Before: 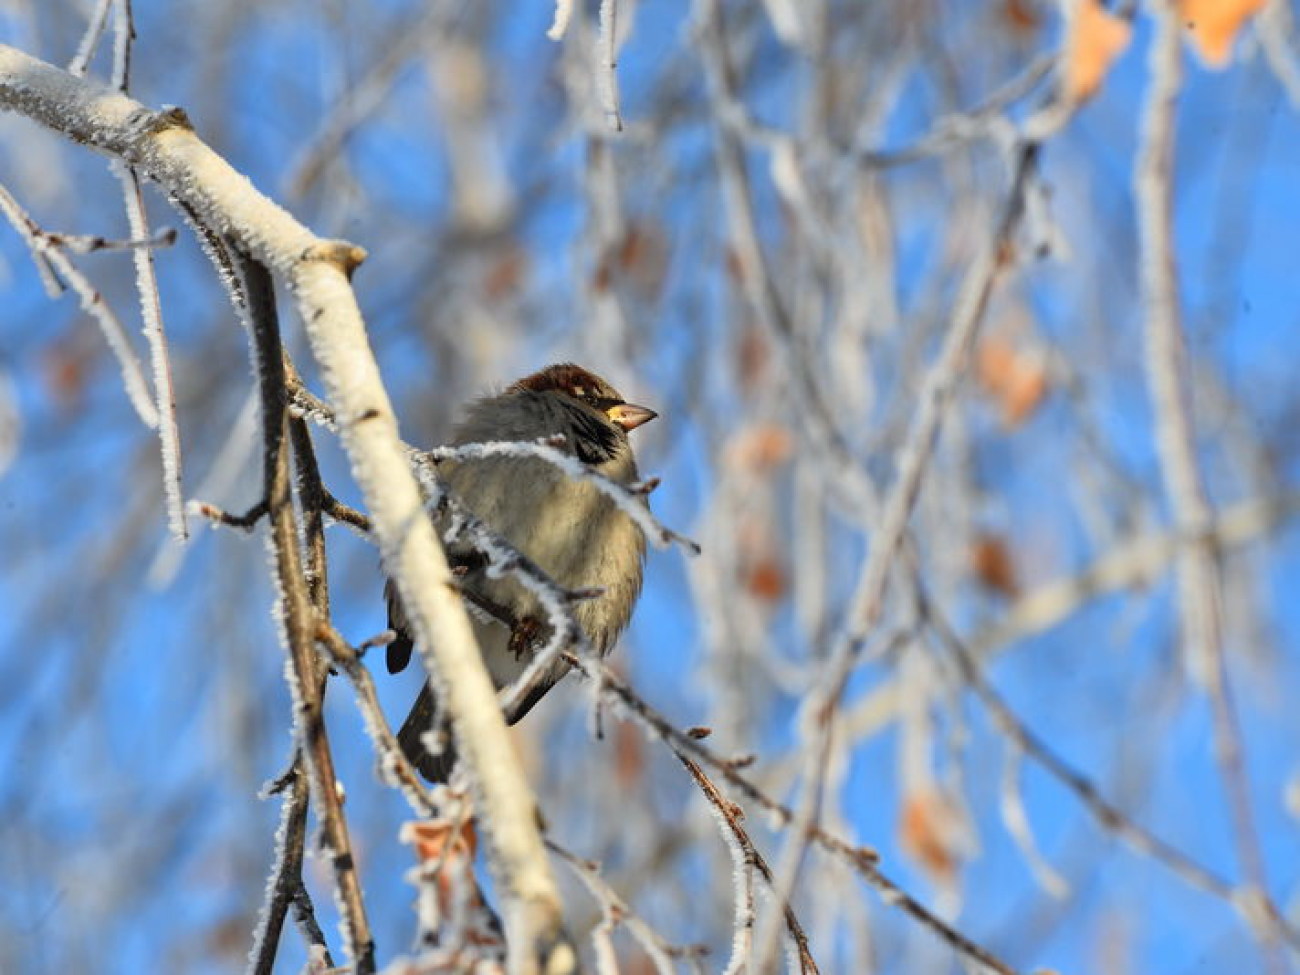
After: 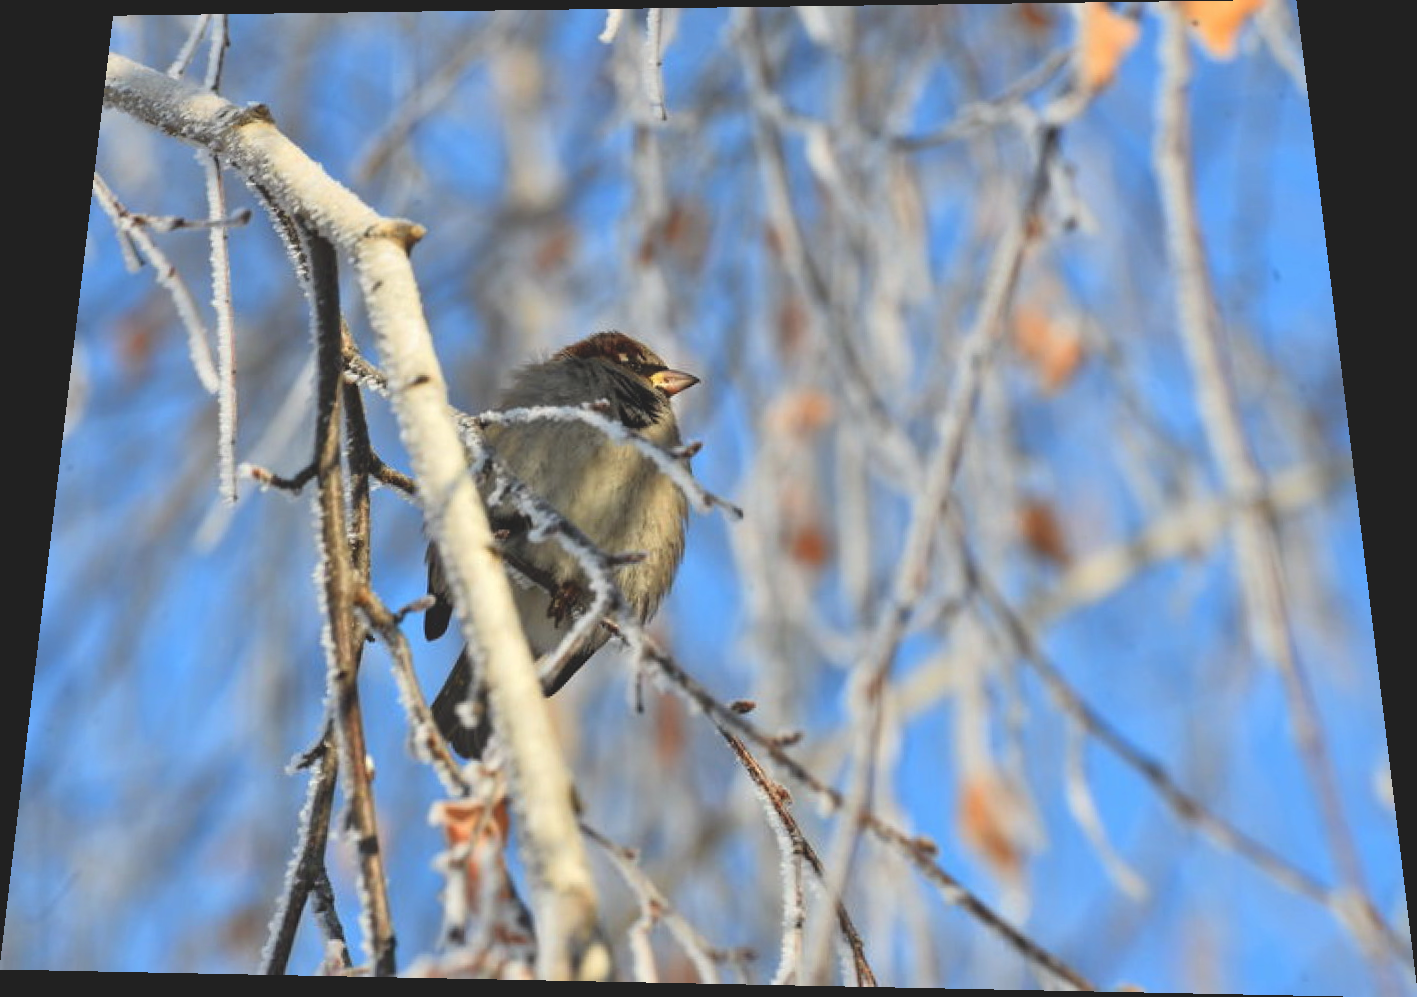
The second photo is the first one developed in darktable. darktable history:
rotate and perspective: rotation 0.128°, lens shift (vertical) -0.181, lens shift (horizontal) -0.044, shear 0.001, automatic cropping off
exposure: black level correction -0.015, compensate highlight preservation false
